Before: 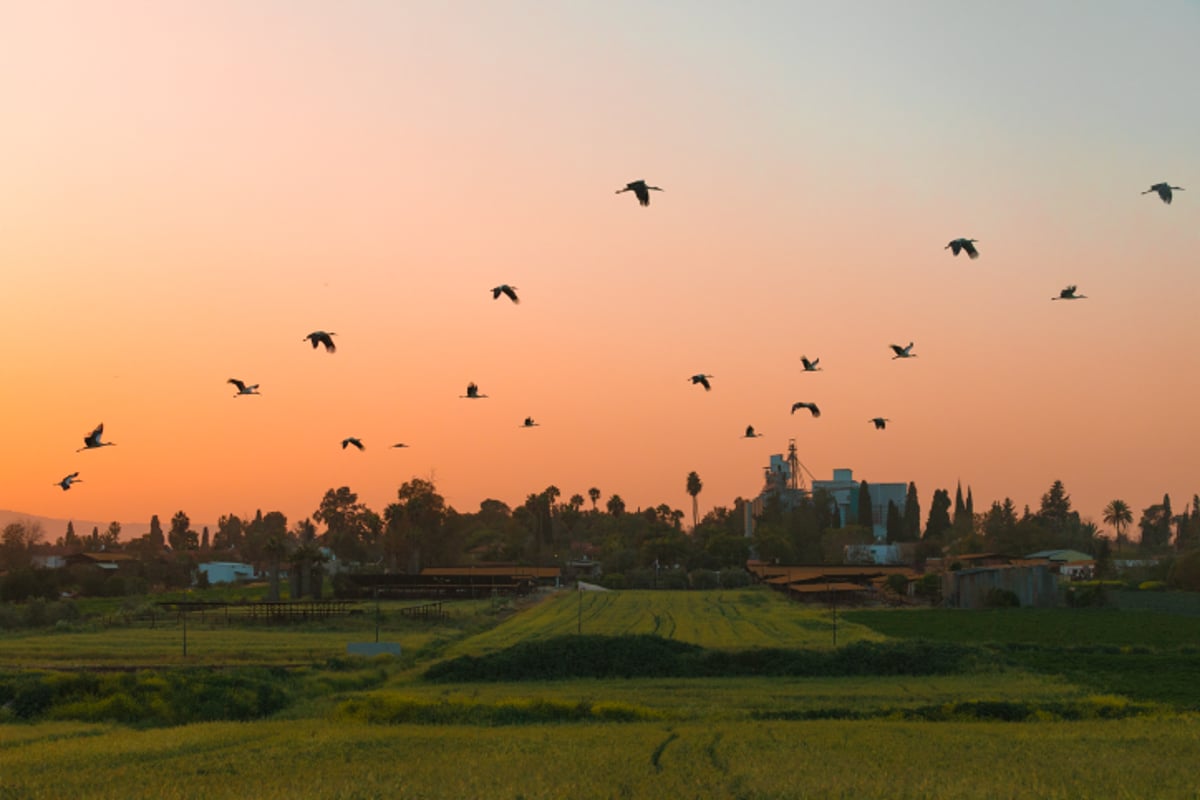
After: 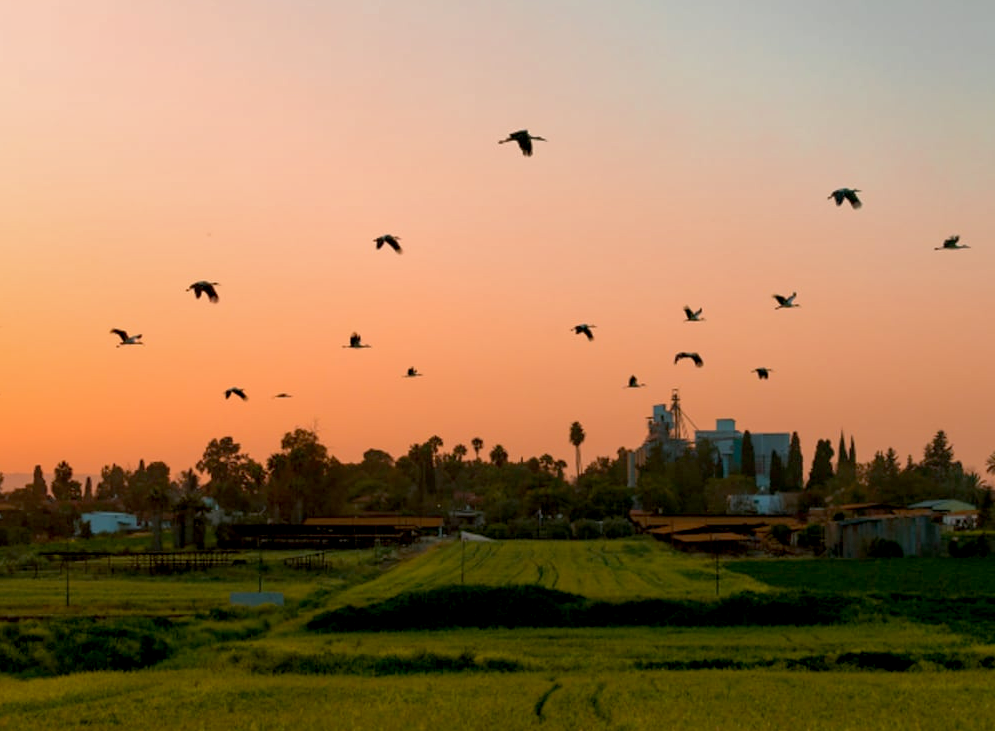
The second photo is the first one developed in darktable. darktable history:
exposure: black level correction 0.014, compensate highlight preservation false
shadows and highlights: radius 264.05, soften with gaussian
crop: left 9.801%, top 6.318%, right 7.247%, bottom 2.24%
